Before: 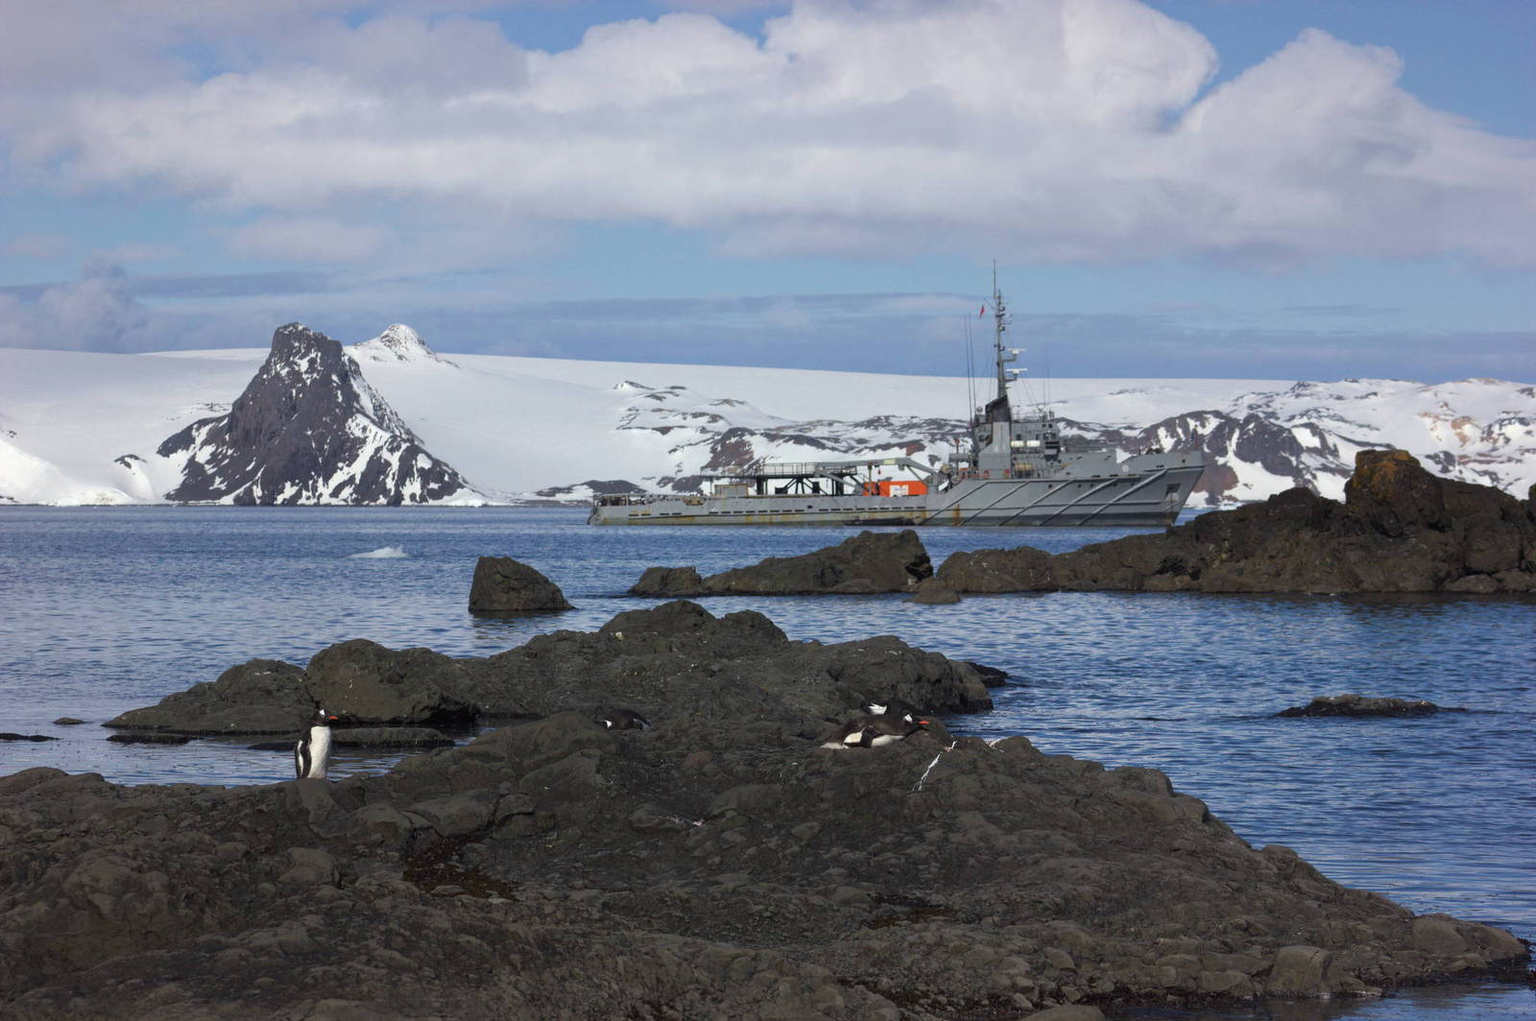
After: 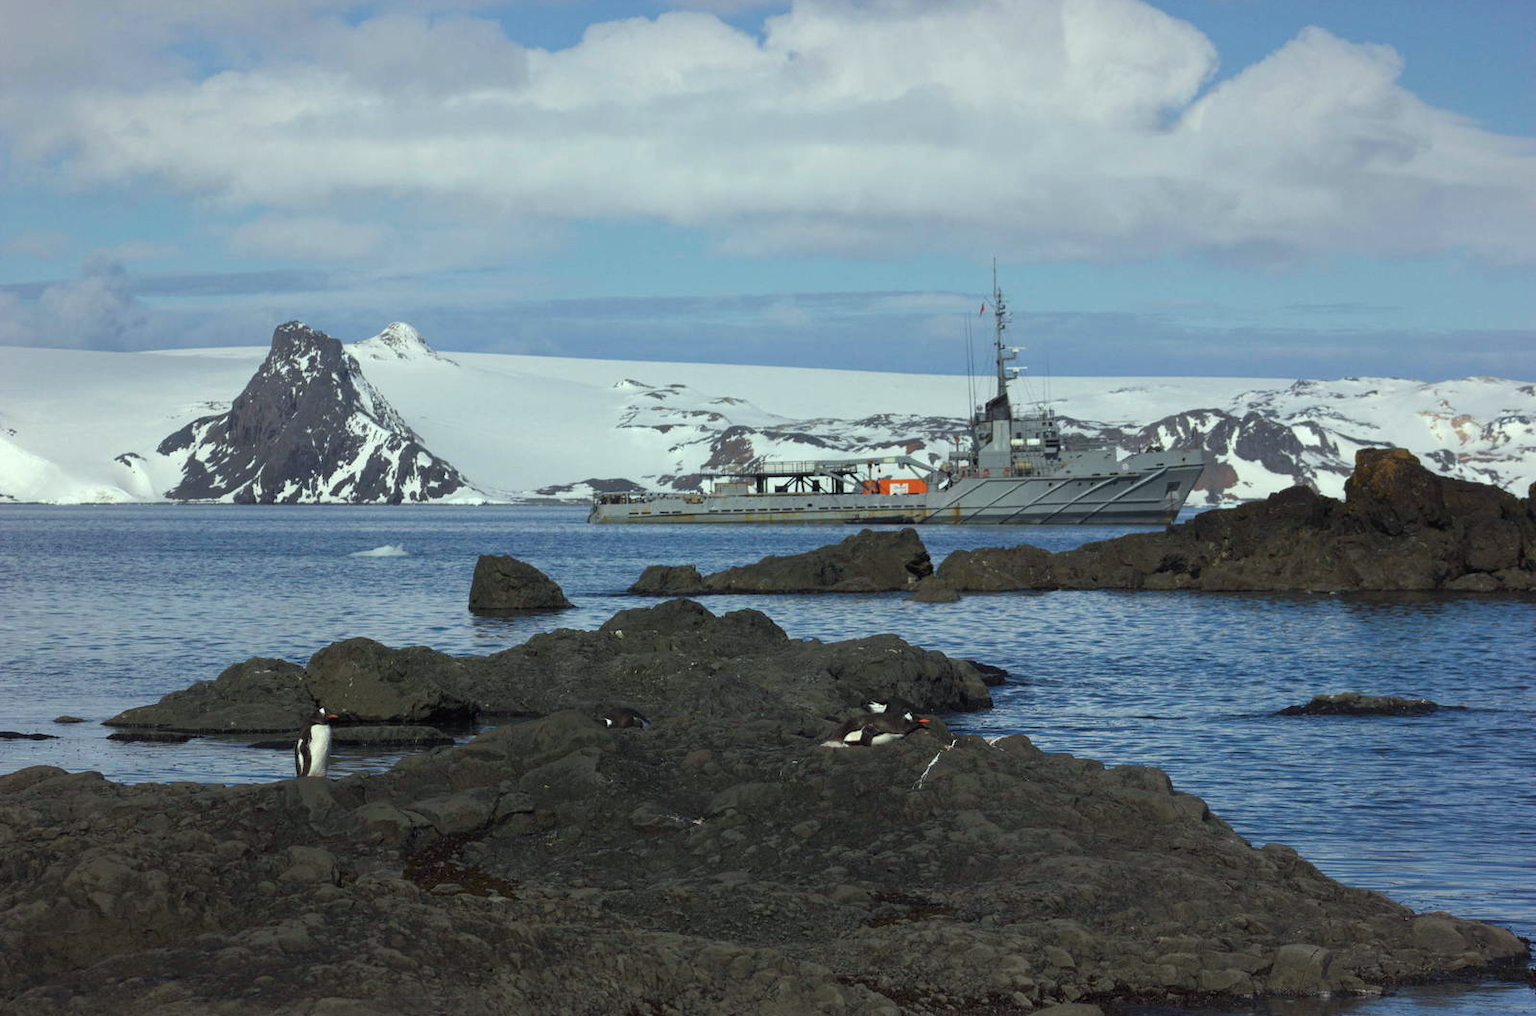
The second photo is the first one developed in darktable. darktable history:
crop: top 0.198%, bottom 0.181%
color correction: highlights a* -8.36, highlights b* 3.59
